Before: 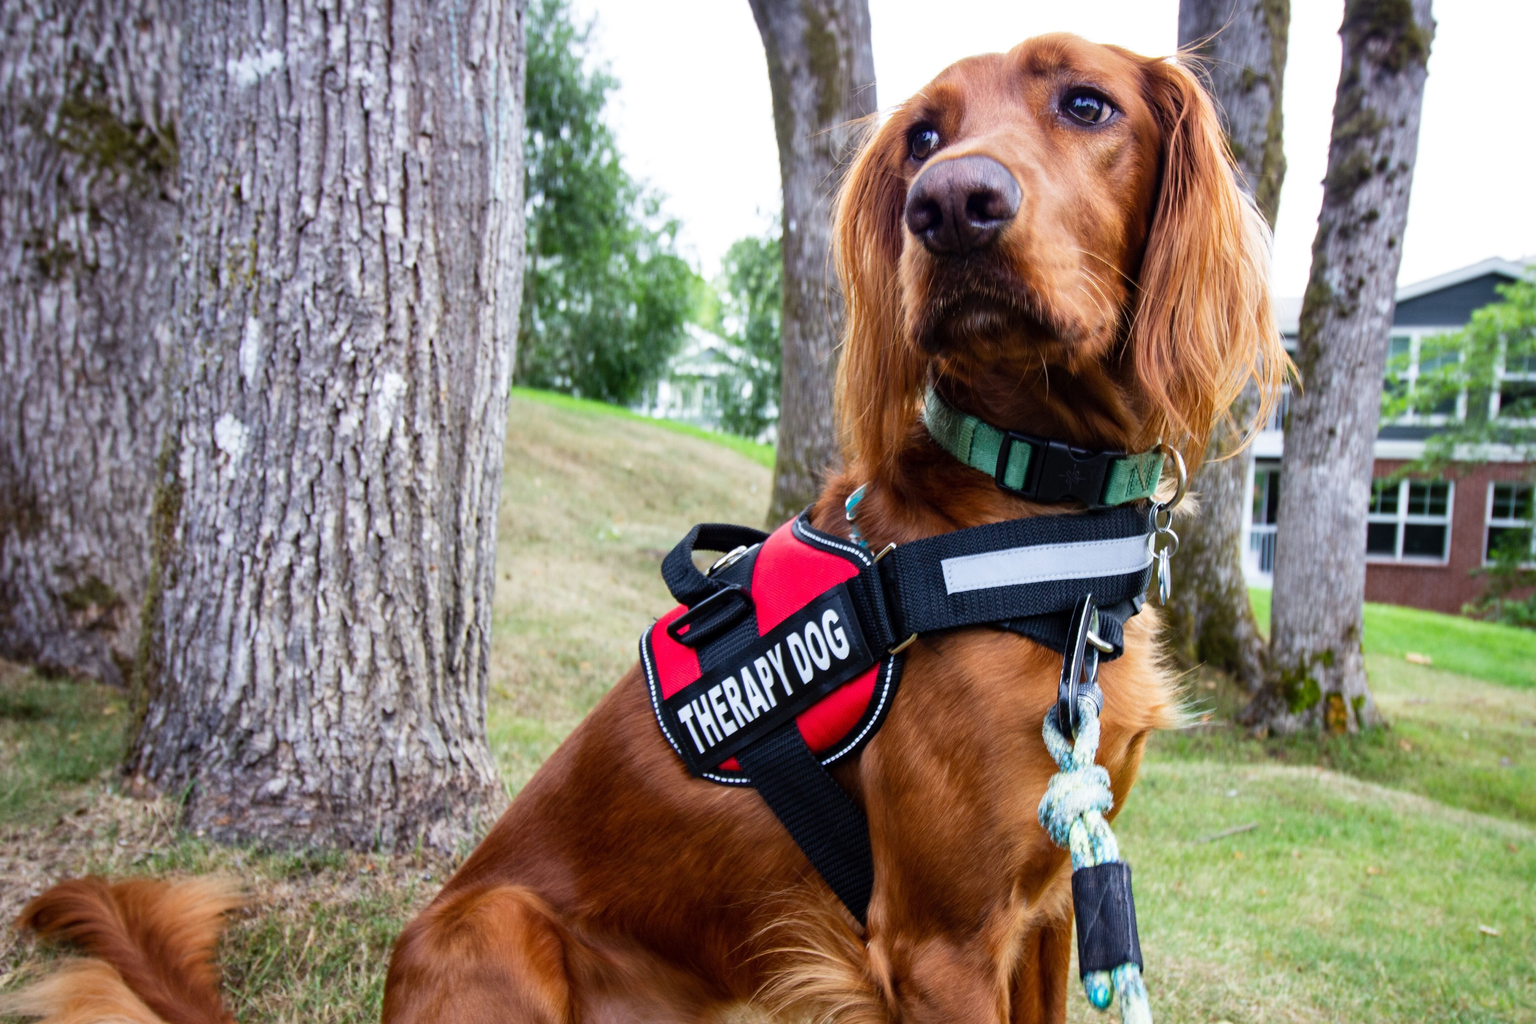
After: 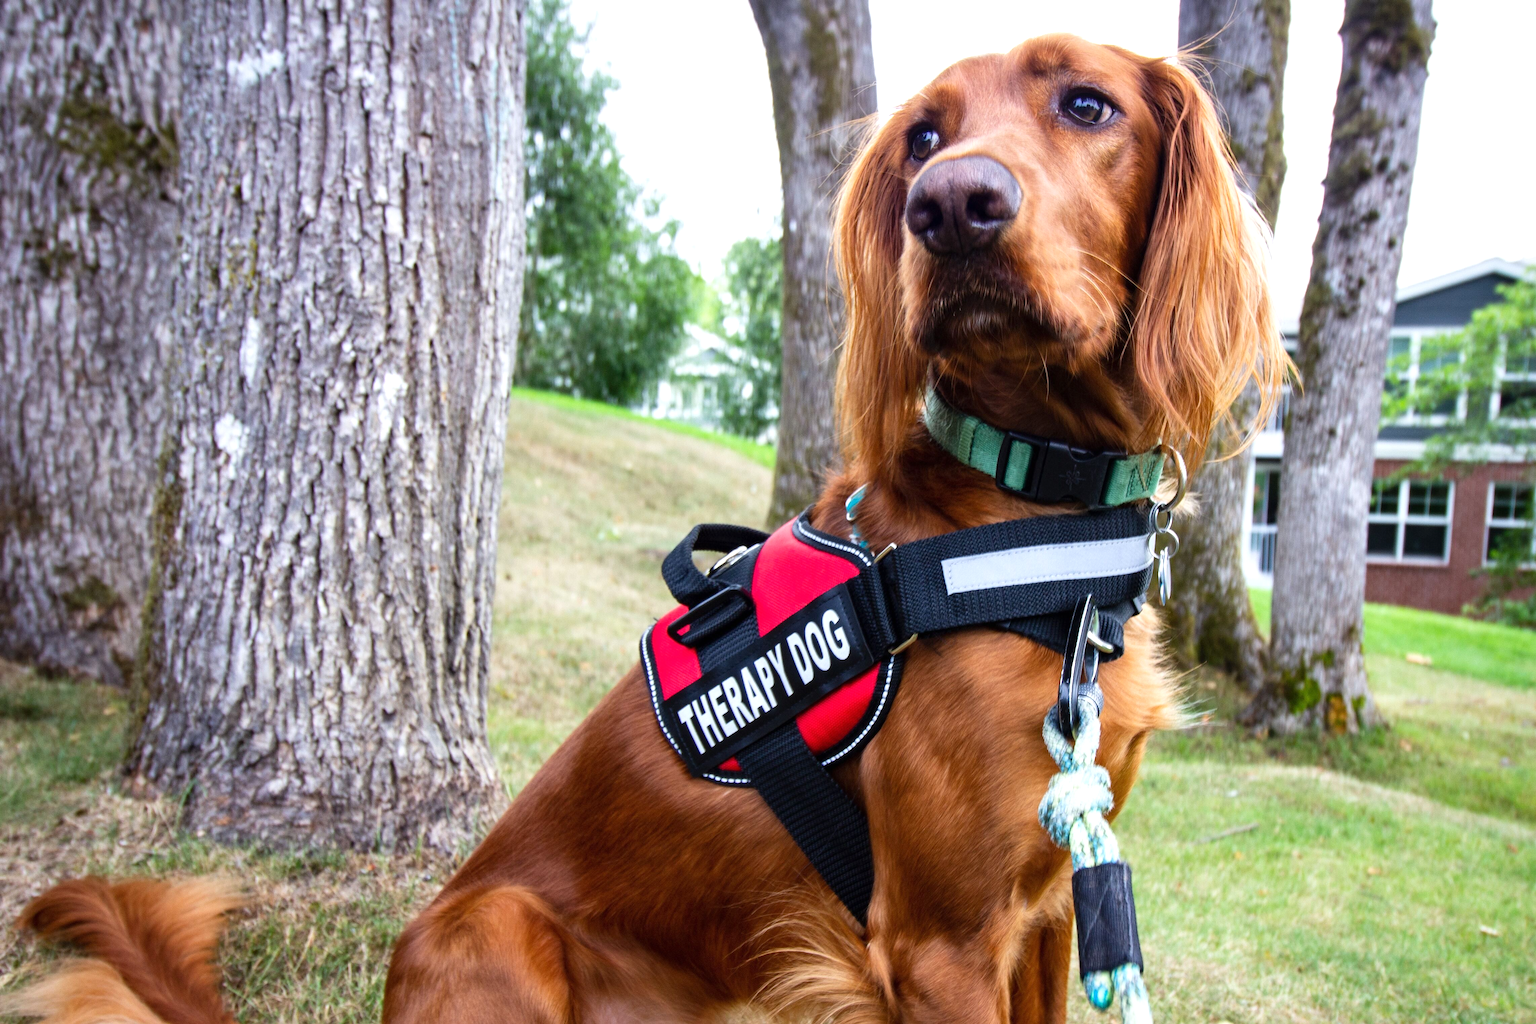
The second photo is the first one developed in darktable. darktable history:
exposure: black level correction 0, exposure 0.301 EV, compensate highlight preservation false
